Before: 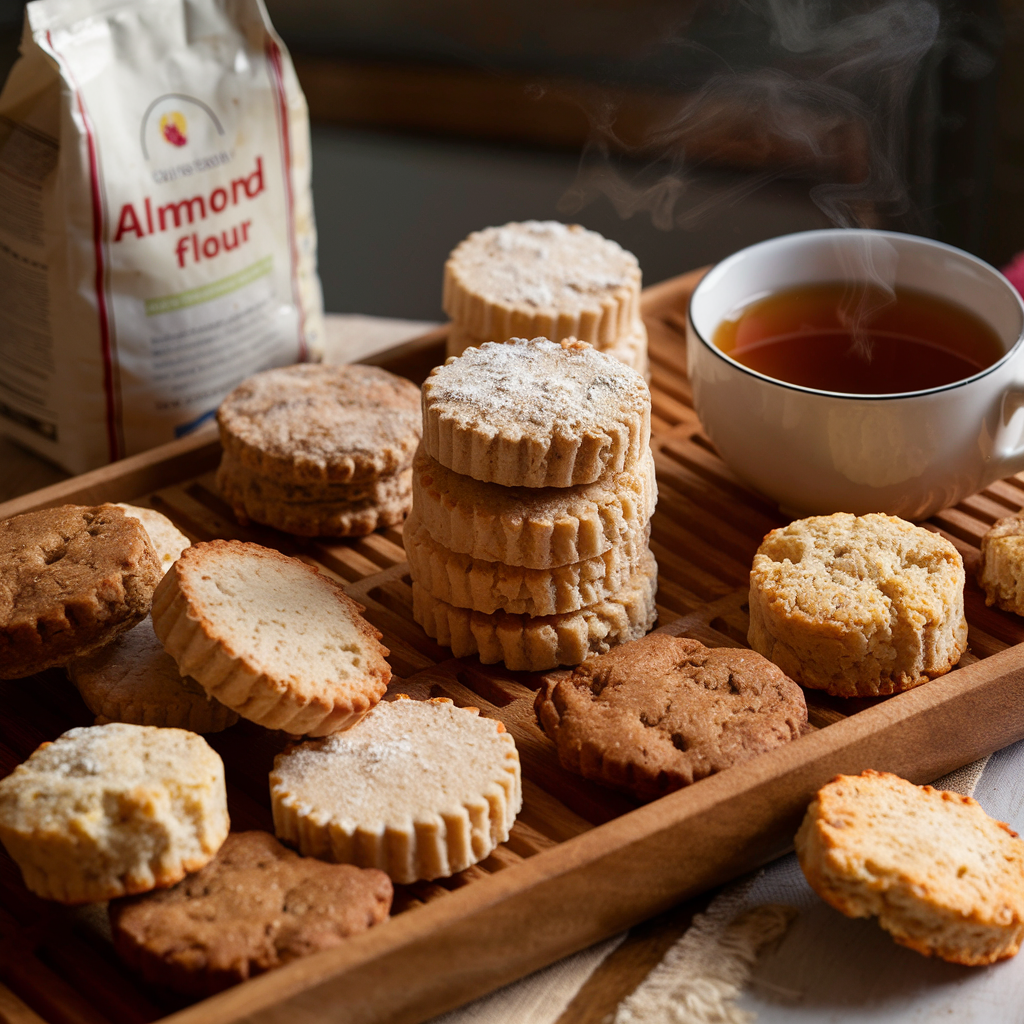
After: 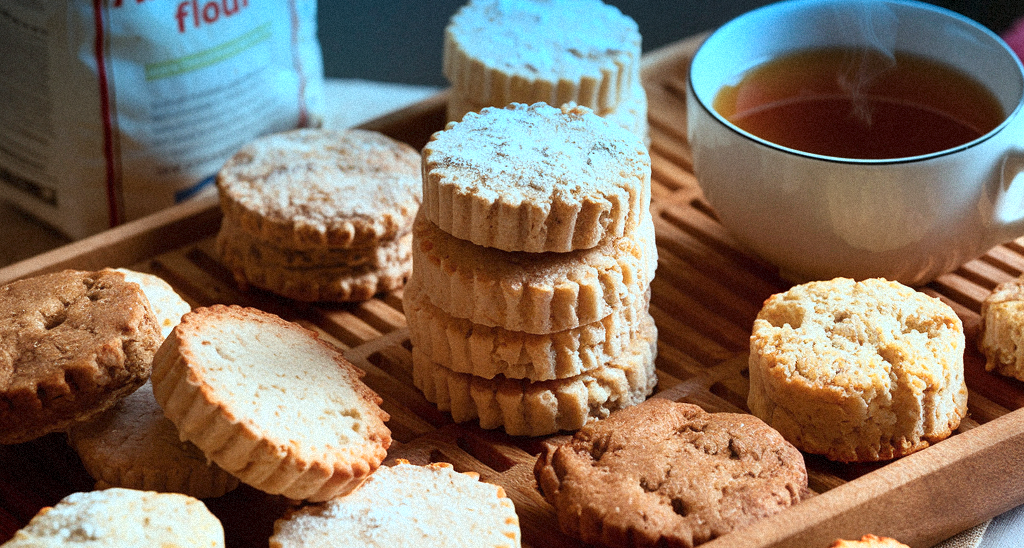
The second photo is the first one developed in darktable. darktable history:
crop and rotate: top 23.043%, bottom 23.437%
graduated density: density 2.02 EV, hardness 44%, rotation 0.374°, offset 8.21, hue 208.8°, saturation 97%
grain: mid-tones bias 0%
color correction: highlights a* -11.71, highlights b* -15.58
base curve: curves: ch0 [(0, 0) (0.557, 0.834) (1, 1)]
